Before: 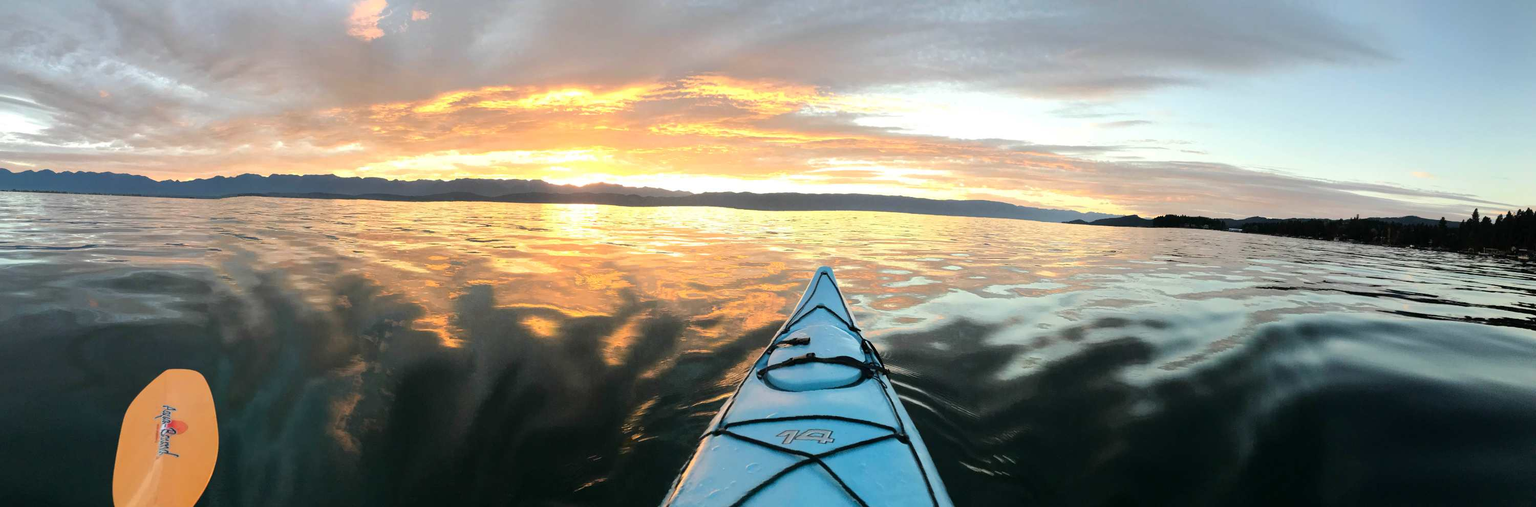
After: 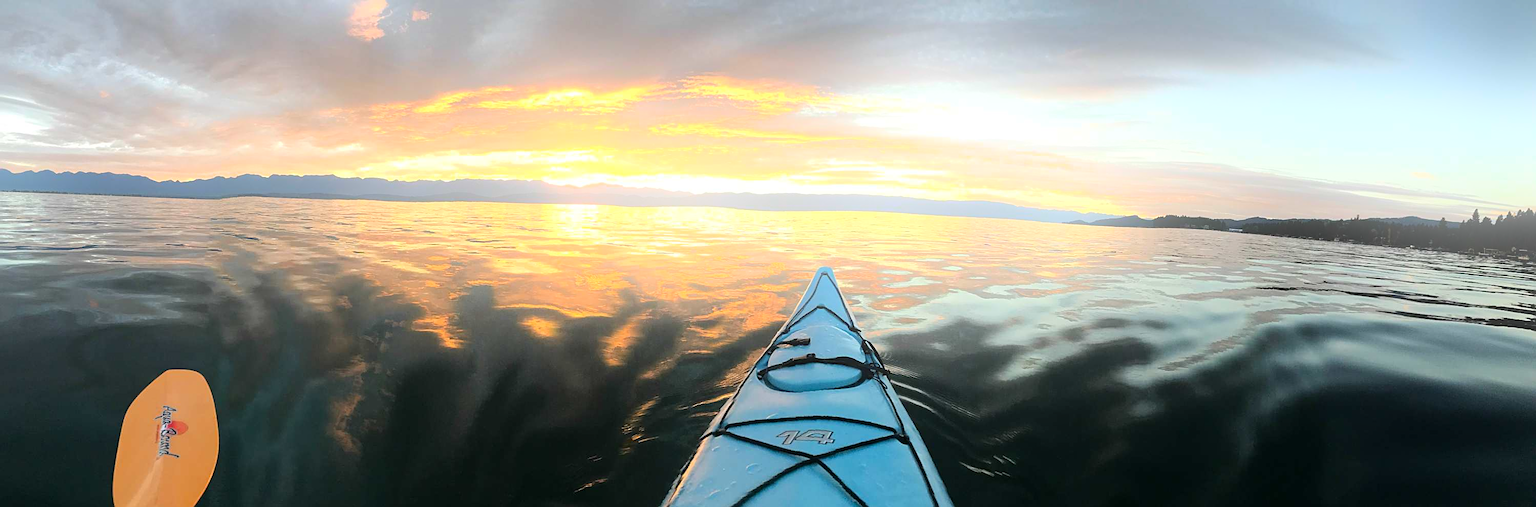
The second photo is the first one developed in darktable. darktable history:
bloom: on, module defaults
sharpen: on, module defaults
vibrance: on, module defaults
